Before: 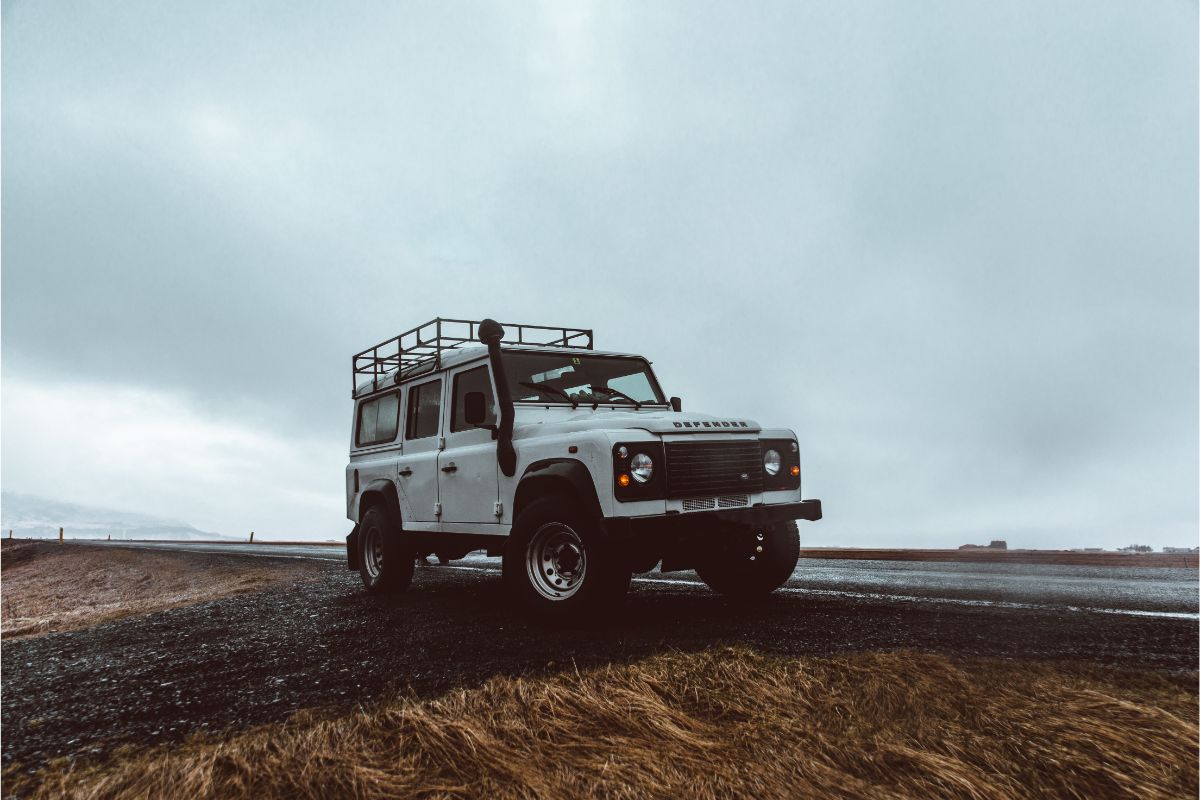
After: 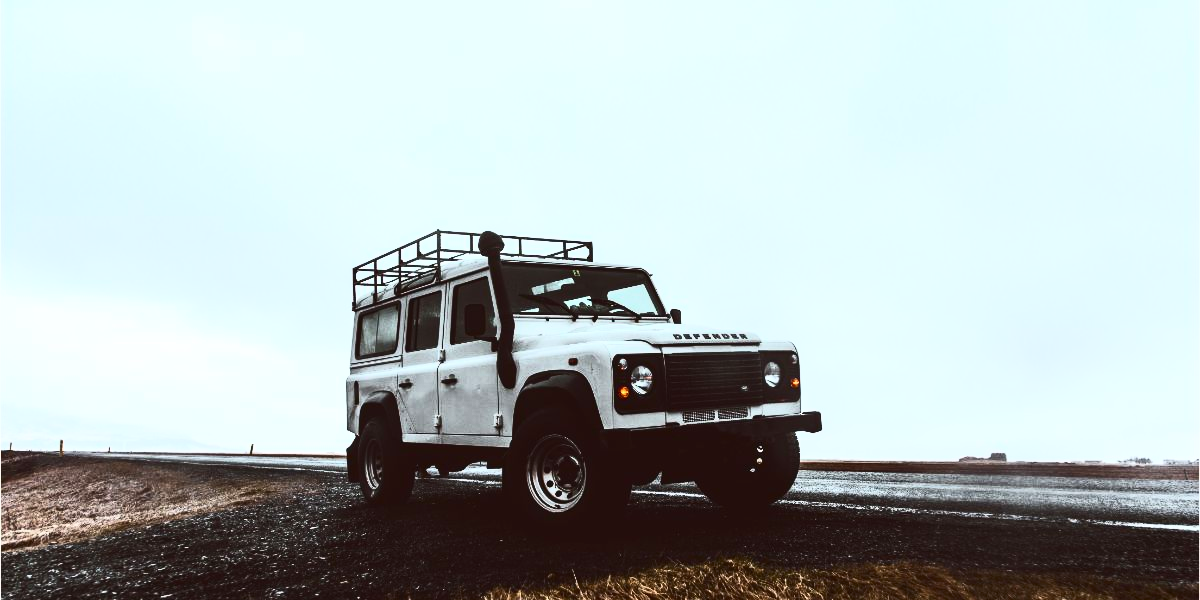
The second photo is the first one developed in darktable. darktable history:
crop: top 11.038%, bottom 13.962%
contrast brightness saturation: contrast 0.62, brightness 0.34, saturation 0.14
